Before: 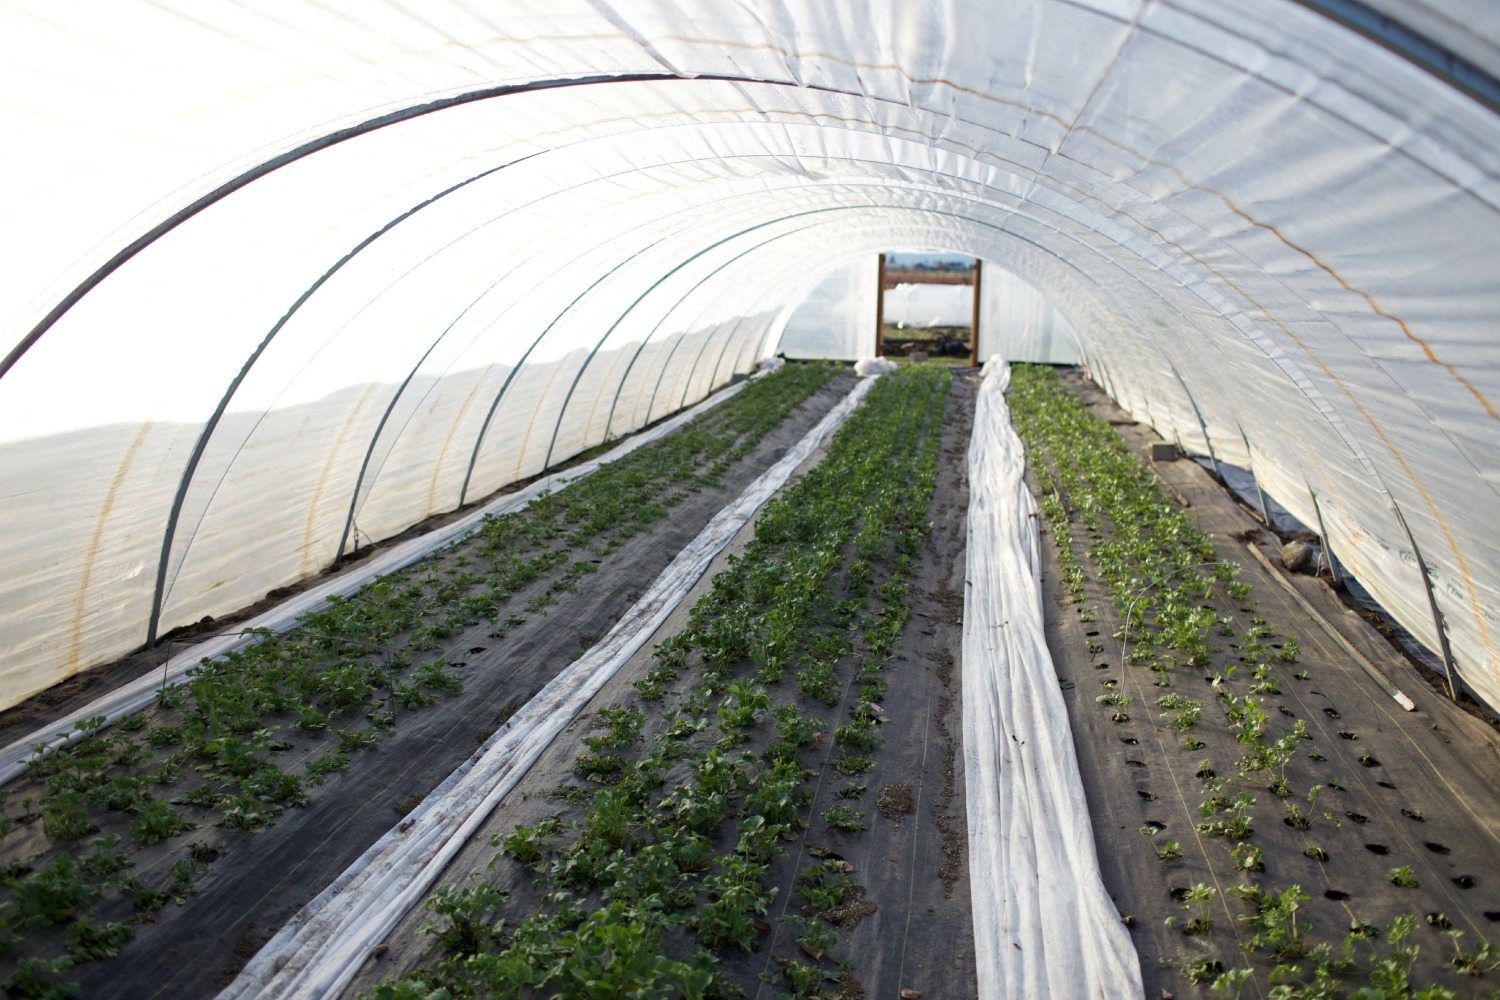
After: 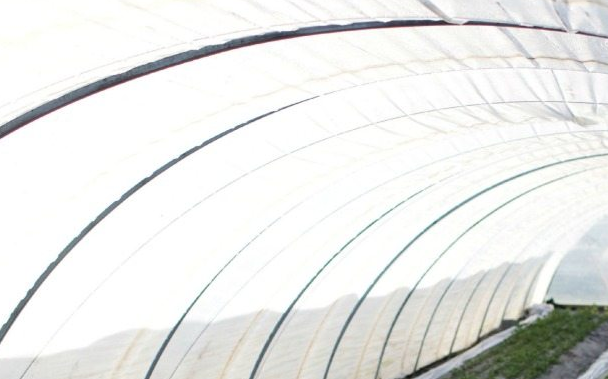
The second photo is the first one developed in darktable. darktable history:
crop: left 15.452%, top 5.459%, right 43.956%, bottom 56.62%
white balance: emerald 1
